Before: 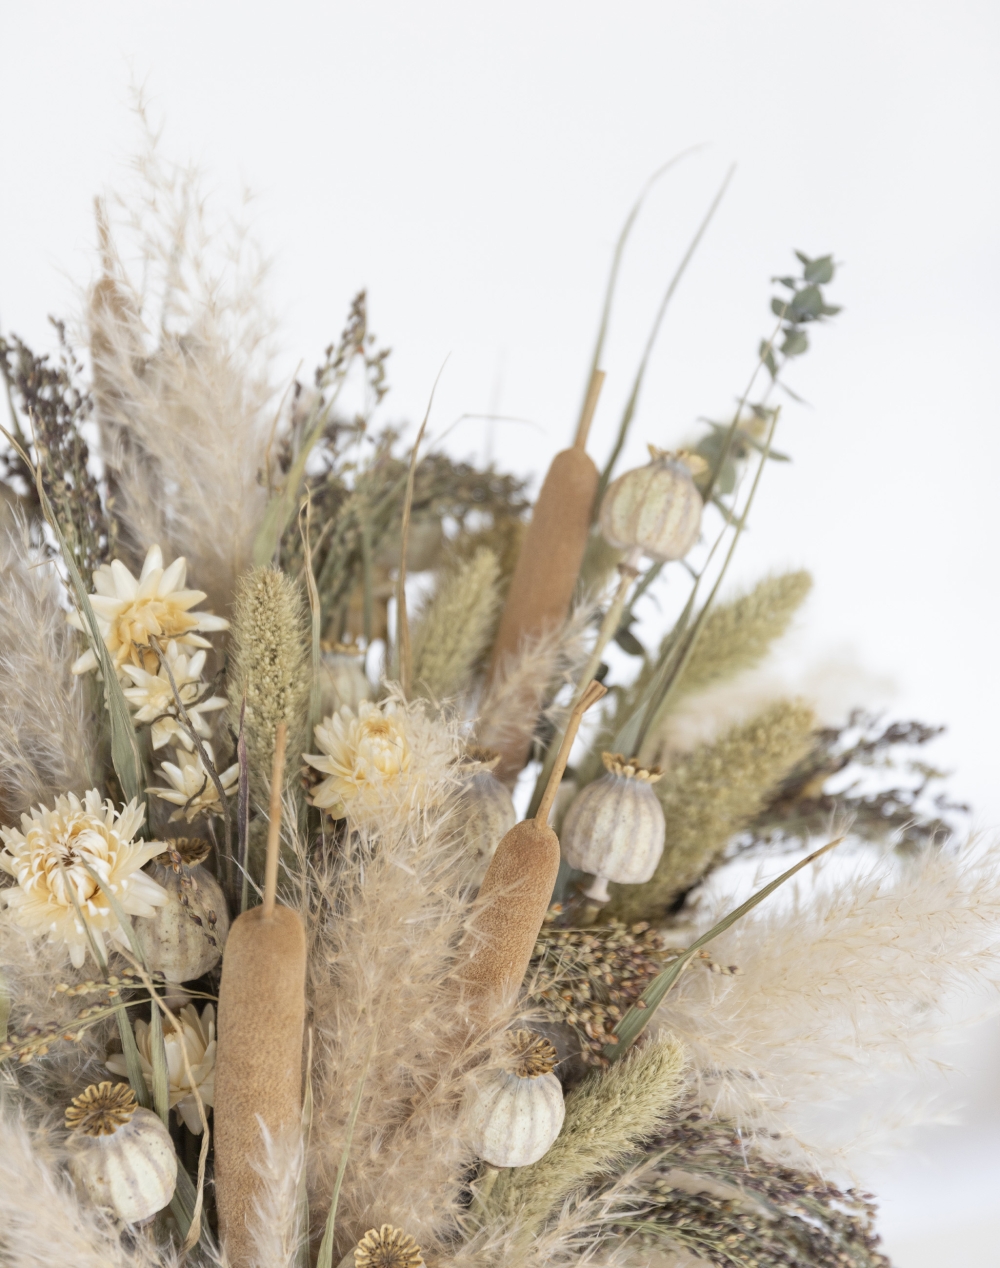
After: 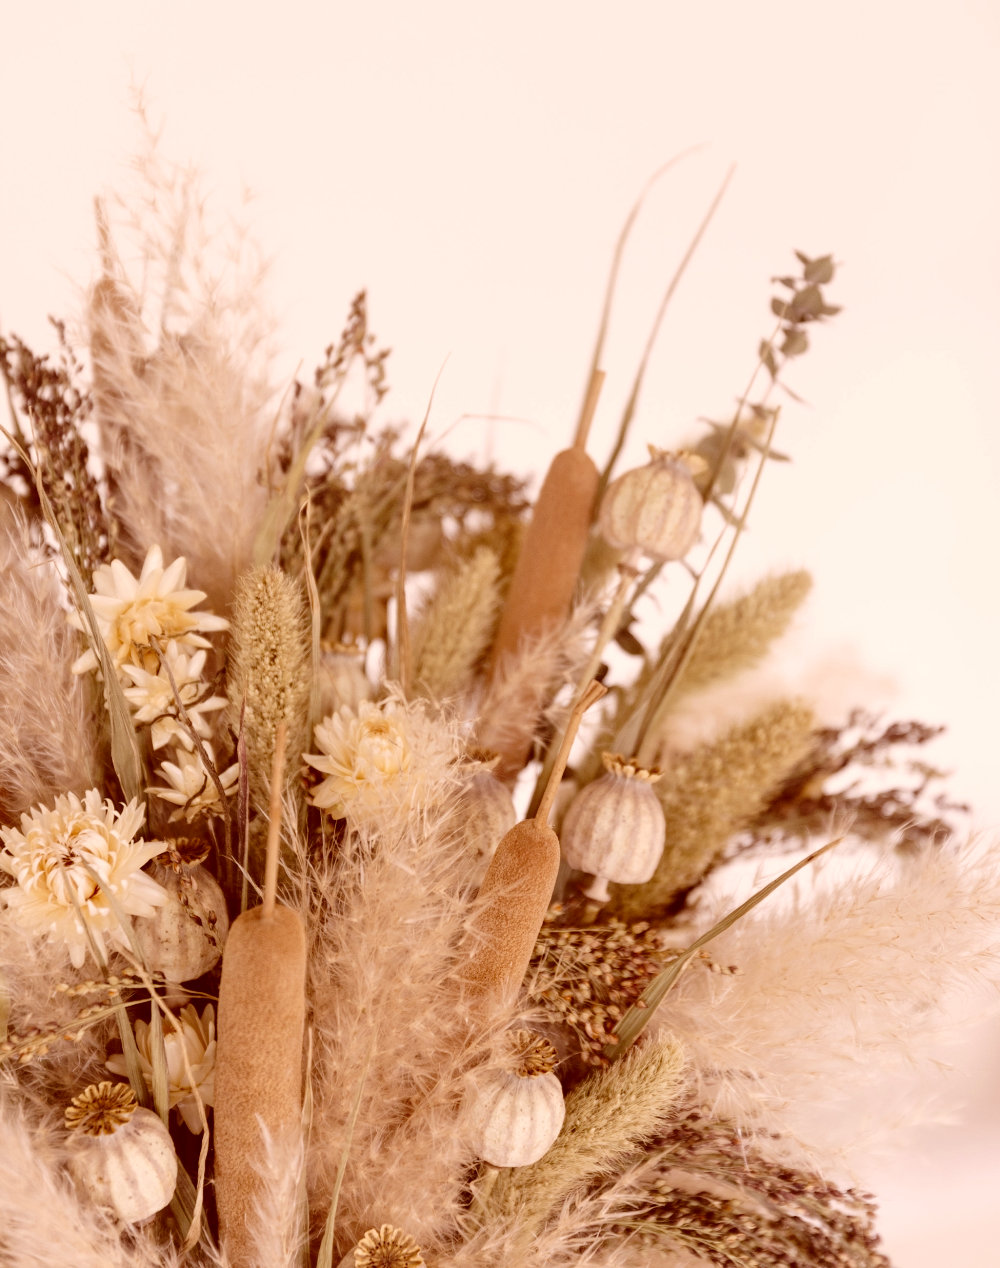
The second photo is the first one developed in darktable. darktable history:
base curve: curves: ch0 [(0, 0) (0.073, 0.04) (0.157, 0.139) (0.492, 0.492) (0.758, 0.758) (1, 1)], preserve colors none
color correction: highlights a* 9.03, highlights b* 8.71, shadows a* 40, shadows b* 40, saturation 0.8
white balance: red 1.009, blue 0.985
